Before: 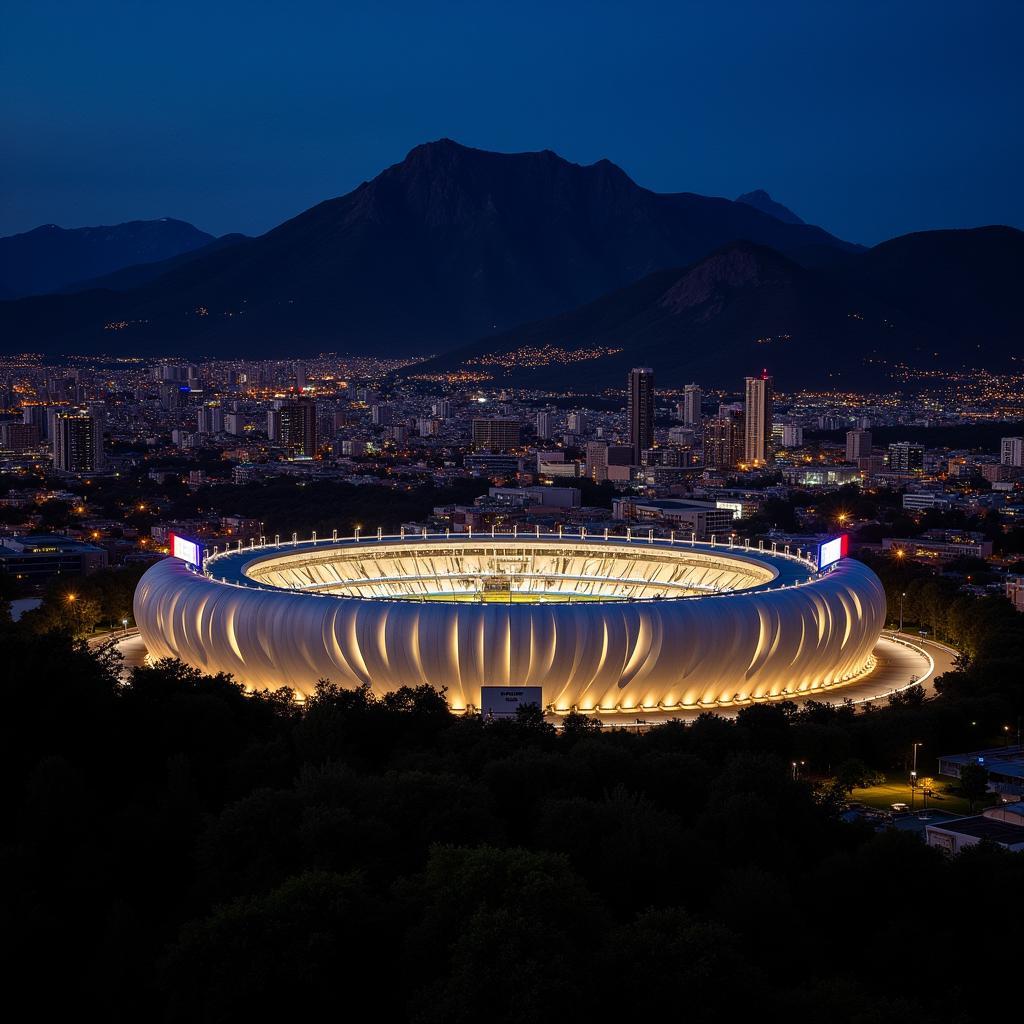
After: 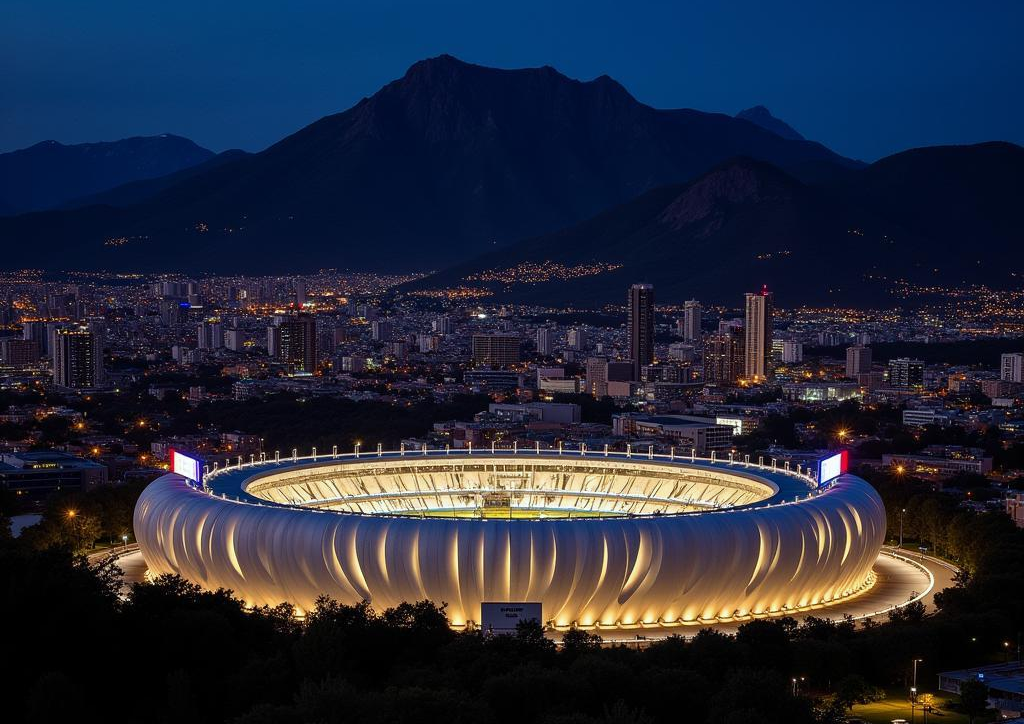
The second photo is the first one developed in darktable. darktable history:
white balance: red 0.978, blue 0.999
crop and rotate: top 8.293%, bottom 20.996%
